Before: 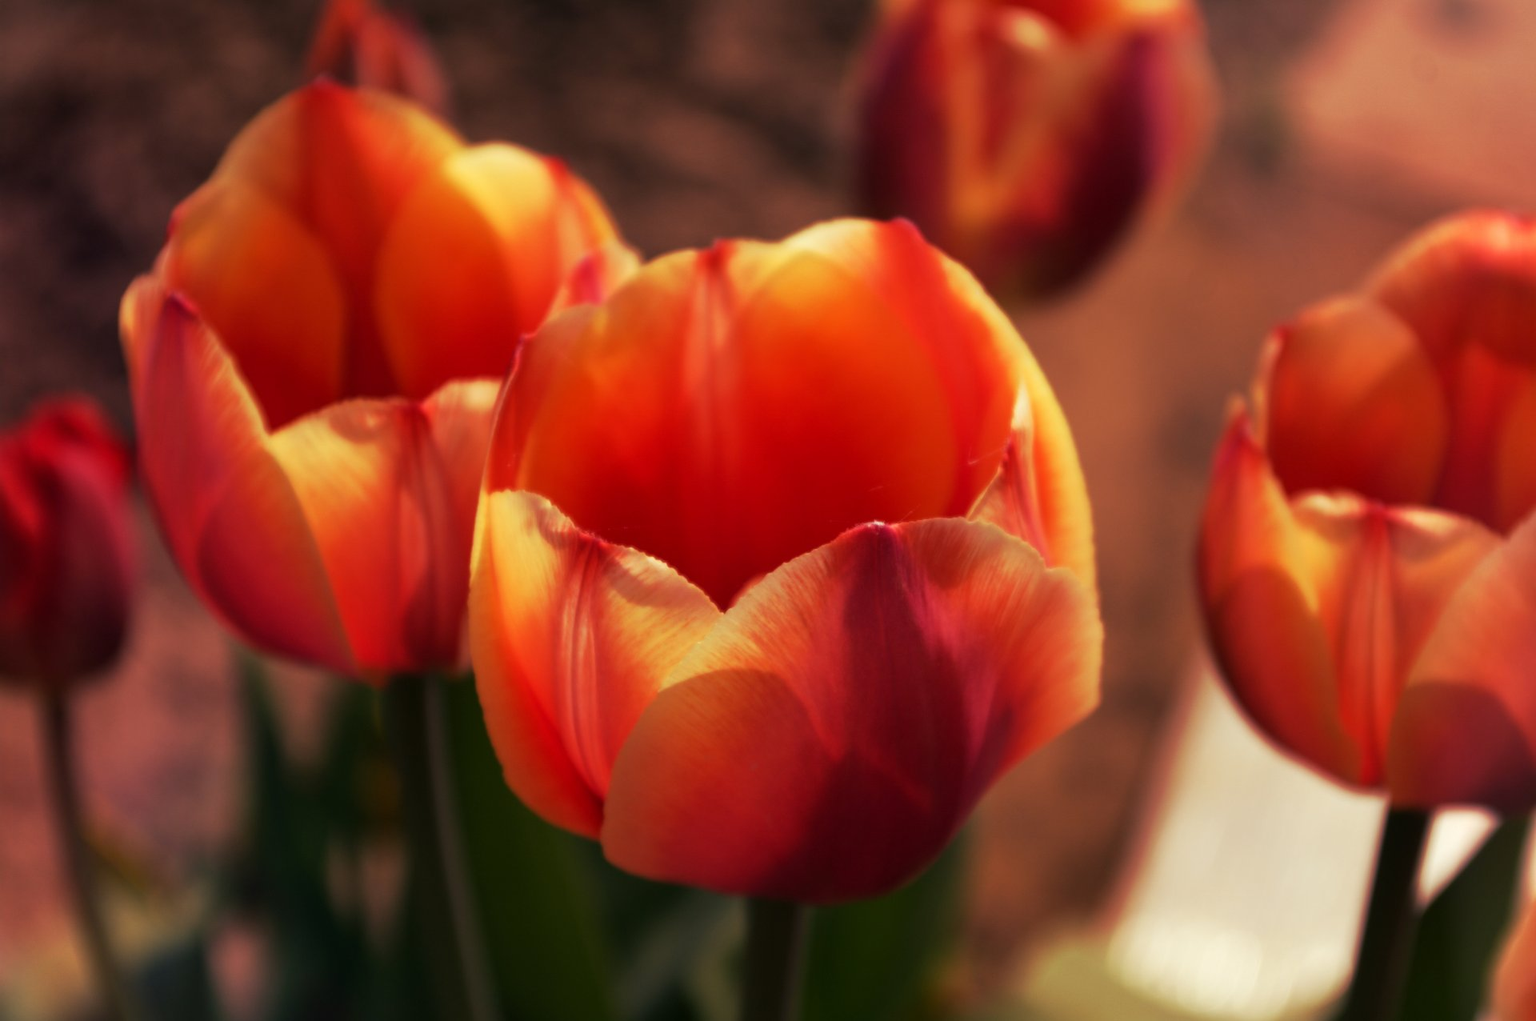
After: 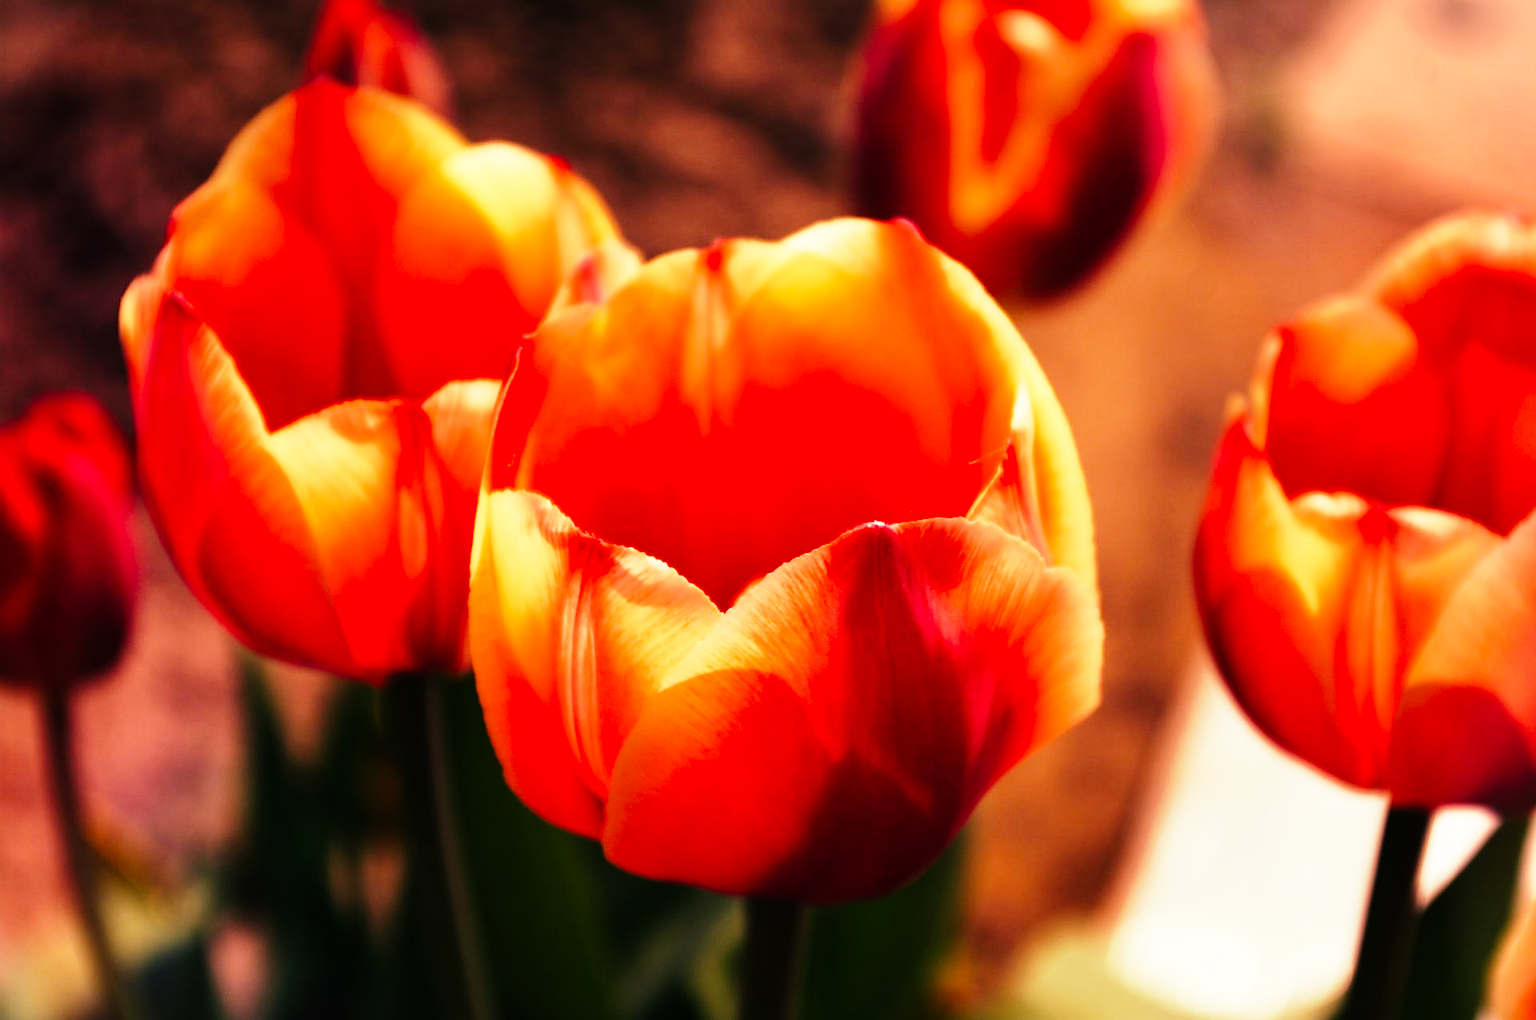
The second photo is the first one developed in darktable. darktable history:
sharpen: on, module defaults
base curve: curves: ch0 [(0, 0) (0, 0) (0.002, 0.001) (0.008, 0.003) (0.019, 0.011) (0.037, 0.037) (0.064, 0.11) (0.102, 0.232) (0.152, 0.379) (0.216, 0.524) (0.296, 0.665) (0.394, 0.789) (0.512, 0.881) (0.651, 0.945) (0.813, 0.986) (1, 1)], preserve colors none
